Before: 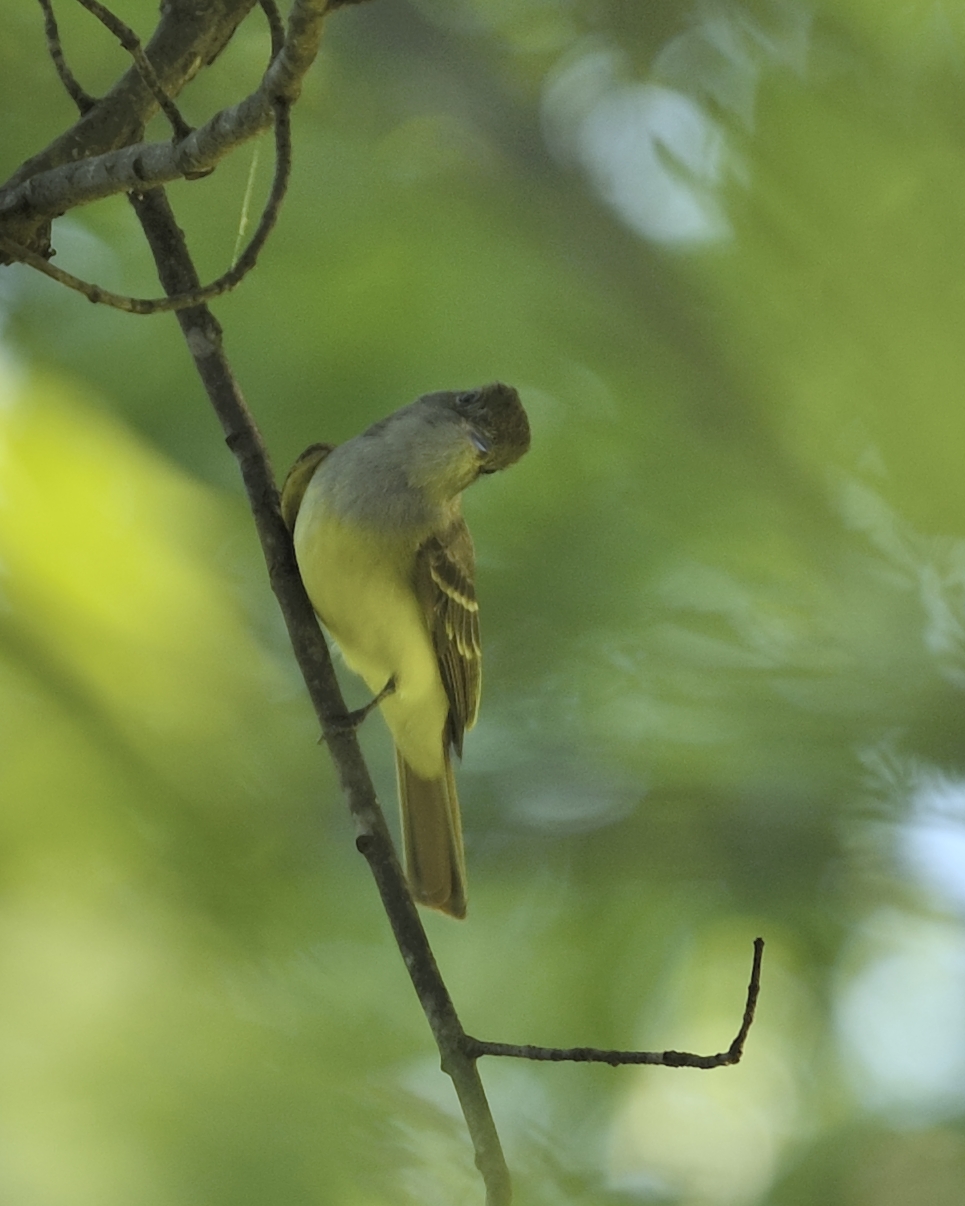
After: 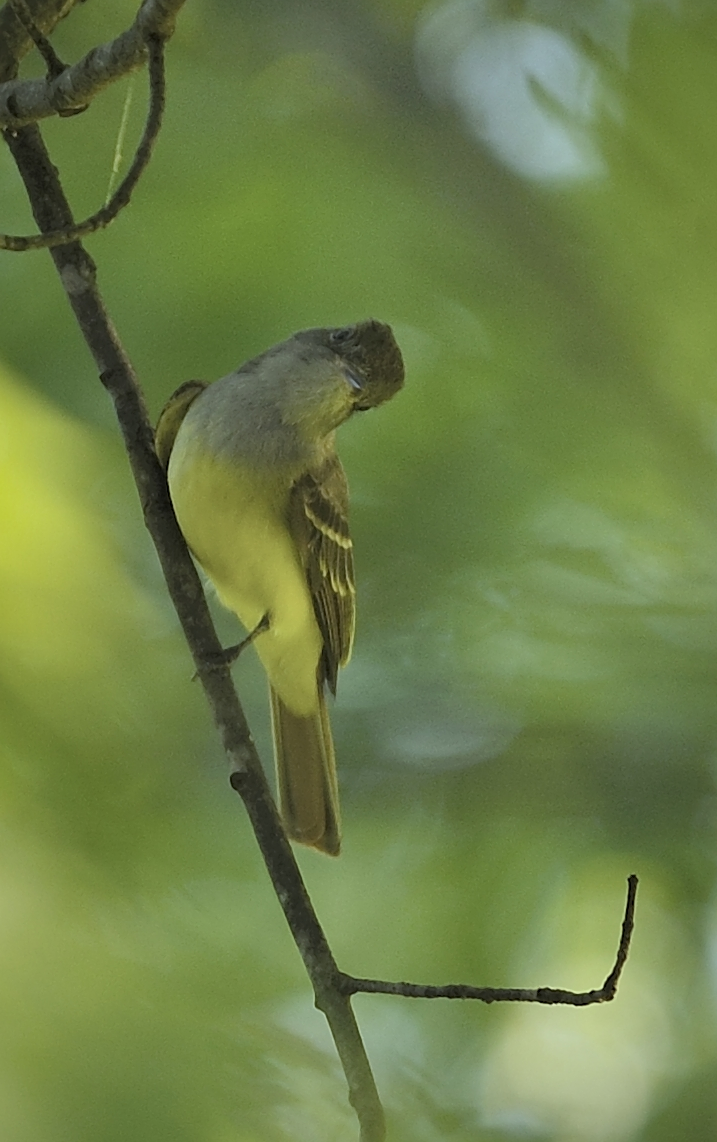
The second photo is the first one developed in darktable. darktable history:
crop and rotate: left 13.138%, top 5.258%, right 12.536%
vignetting: fall-off start 72.1%, fall-off radius 108.47%, saturation 0.04, width/height ratio 0.732
sharpen: on, module defaults
